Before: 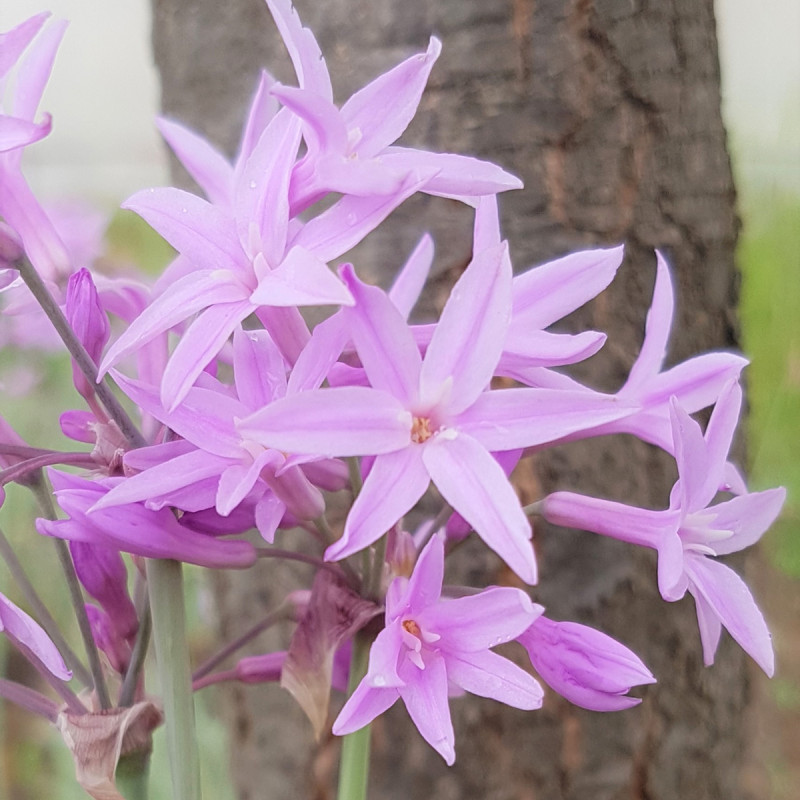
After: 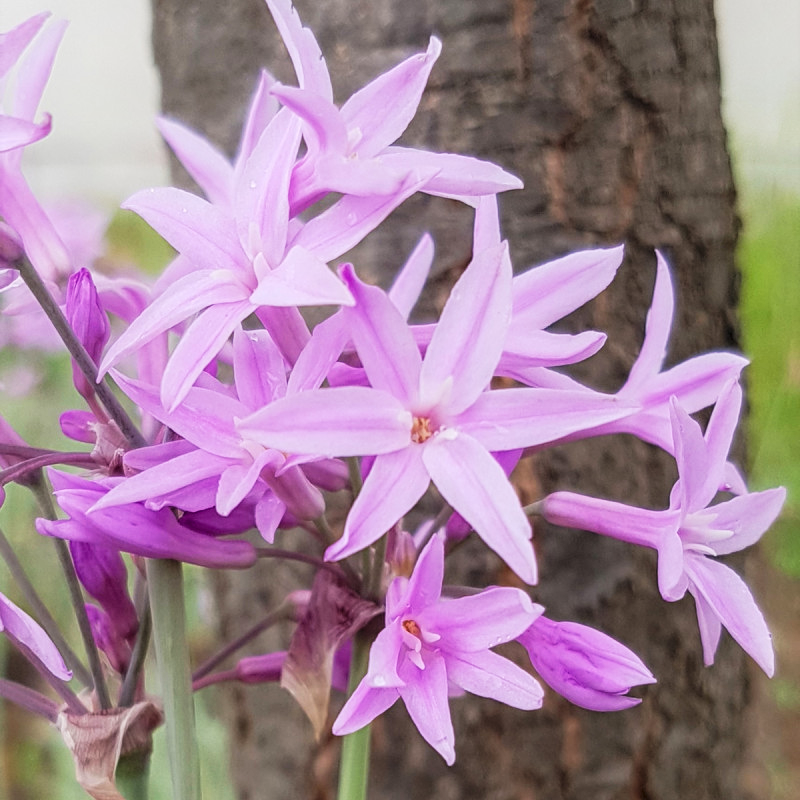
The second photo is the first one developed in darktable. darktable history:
local contrast: on, module defaults
tone curve: curves: ch0 [(0.016, 0.011) (0.204, 0.146) (0.515, 0.476) (0.78, 0.795) (1, 0.981)], preserve colors none
